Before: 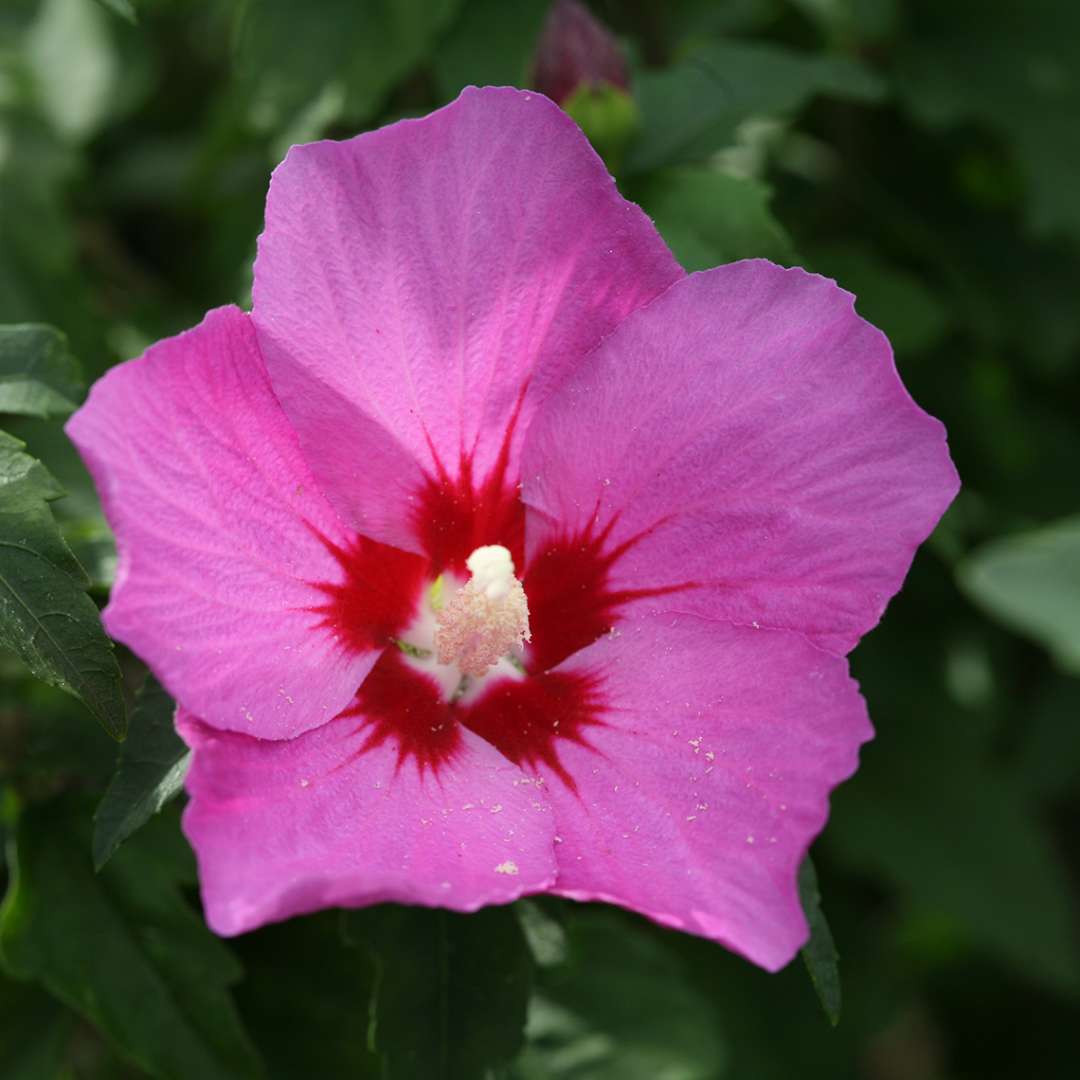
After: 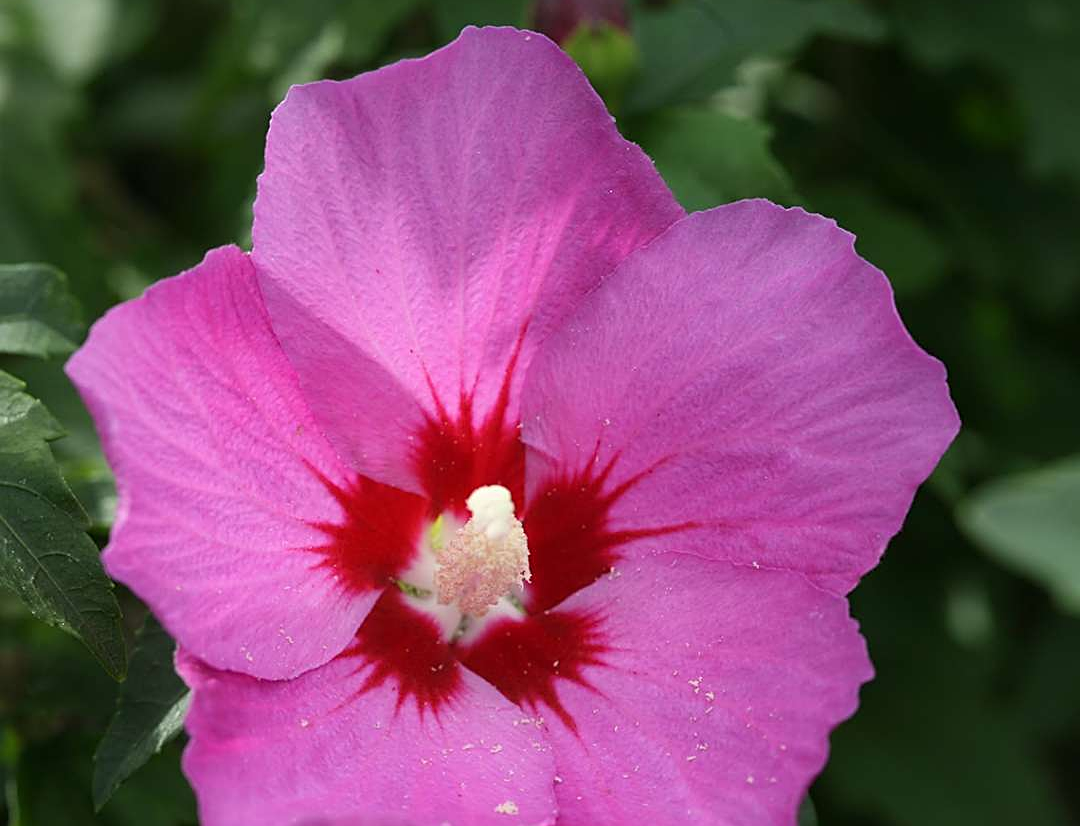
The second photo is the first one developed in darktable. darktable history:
sharpen: on, module defaults
crop: top 5.618%, bottom 17.809%
